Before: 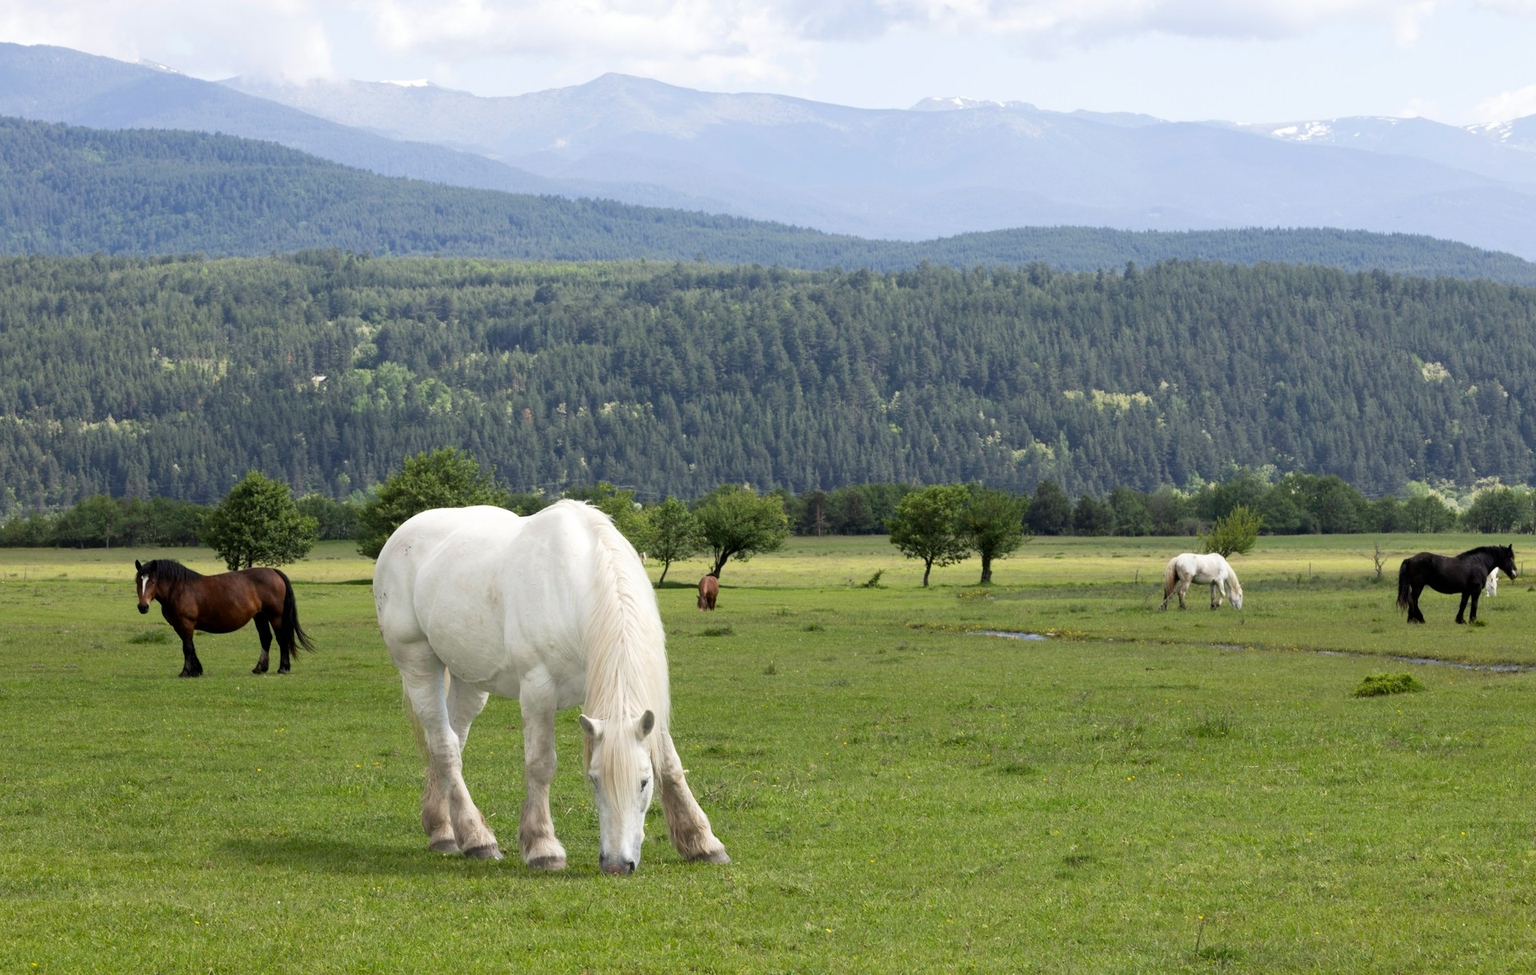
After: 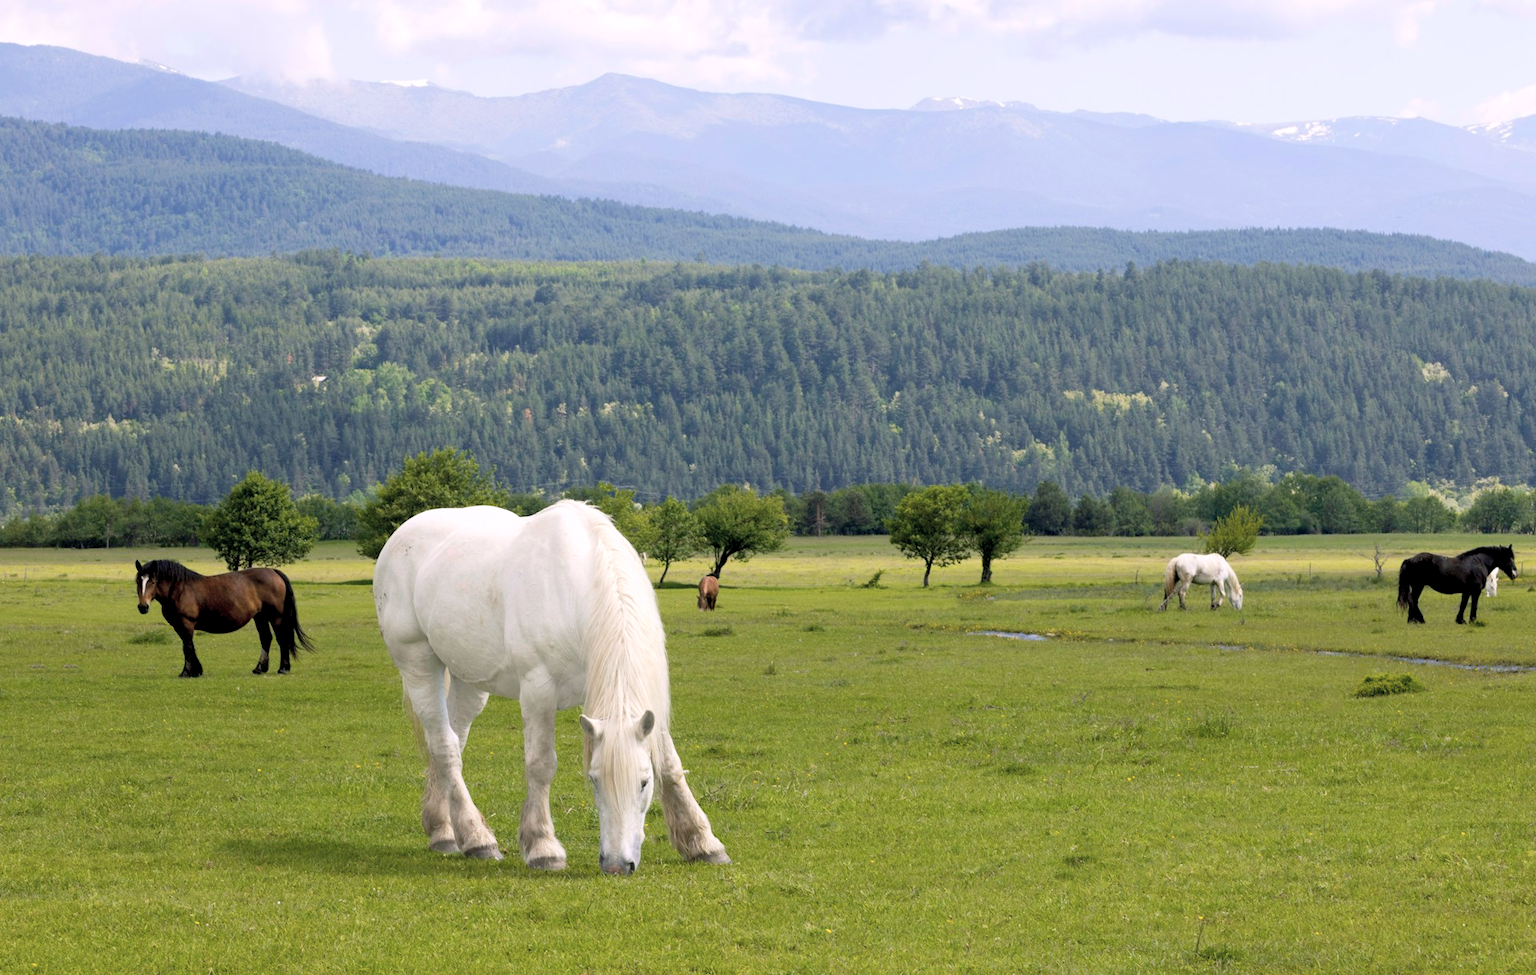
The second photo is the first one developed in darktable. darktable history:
color balance: output saturation 120%
contrast brightness saturation: brightness 0.09, saturation 0.19
color balance rgb: shadows lift › chroma 2%, shadows lift › hue 217.2°, power › chroma 0.25%, power › hue 60°, highlights gain › chroma 1.5%, highlights gain › hue 309.6°, global offset › luminance -0.5%, perceptual saturation grading › global saturation 15%, global vibrance 20%
color zones: curves: ch0 [(0, 0.559) (0.153, 0.551) (0.229, 0.5) (0.429, 0.5) (0.571, 0.5) (0.714, 0.5) (0.857, 0.5) (1, 0.559)]; ch1 [(0, 0.417) (0.112, 0.336) (0.213, 0.26) (0.429, 0.34) (0.571, 0.35) (0.683, 0.331) (0.857, 0.344) (1, 0.417)]
